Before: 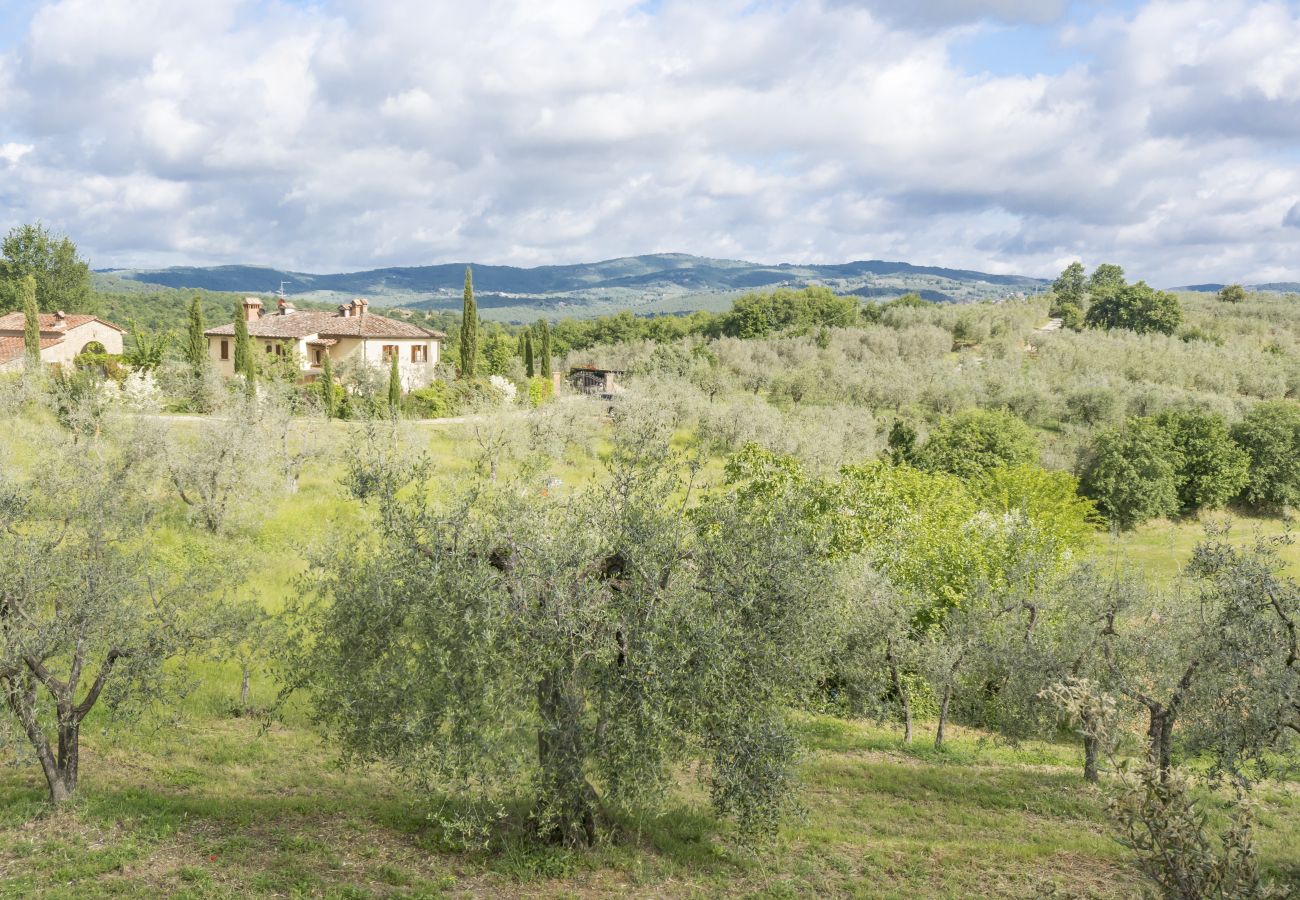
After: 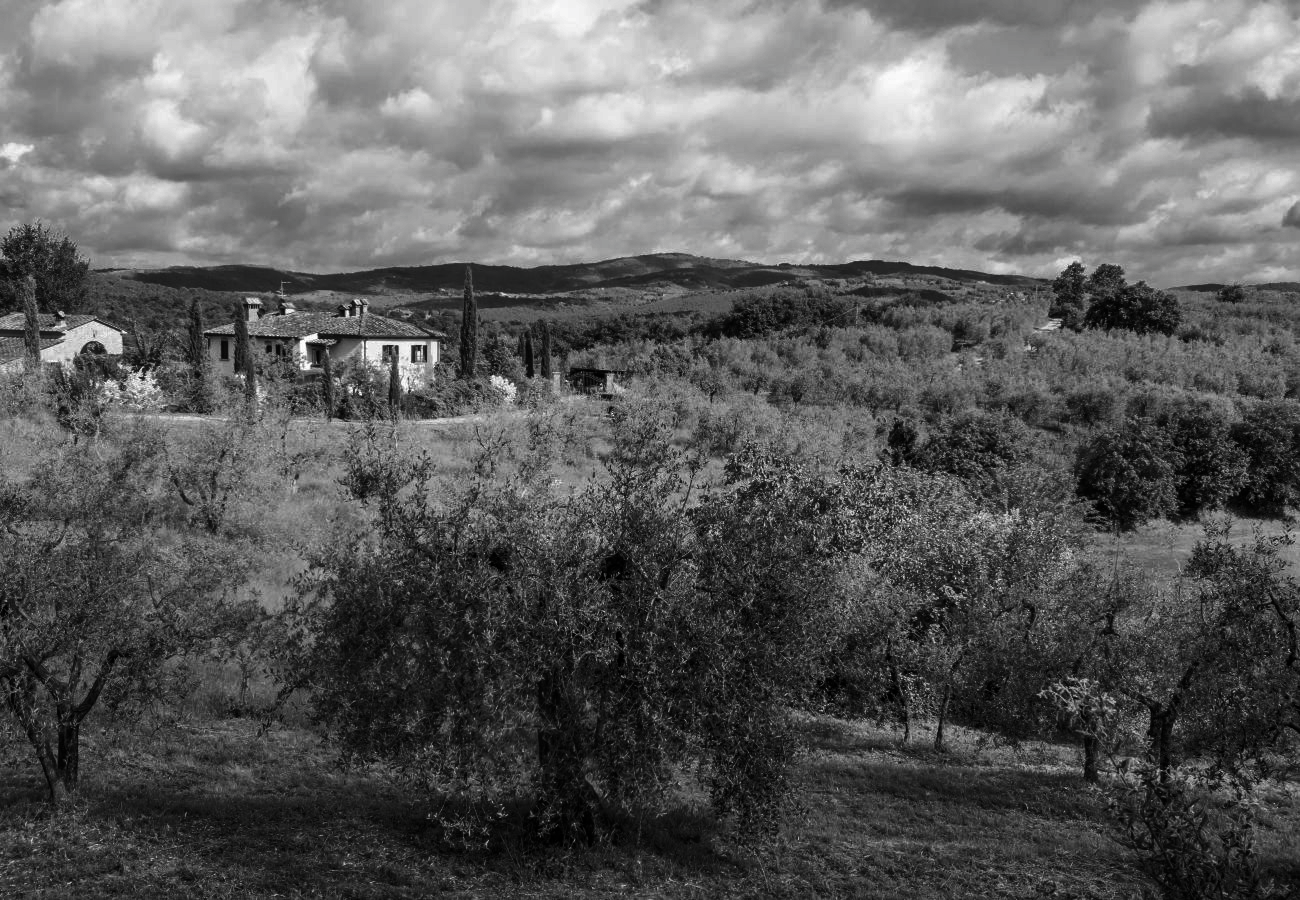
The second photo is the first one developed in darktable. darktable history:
shadows and highlights: shadows 31.27, highlights 0.83, soften with gaussian
color calibration: illuminant same as pipeline (D50), adaptation none (bypass), x 0.332, y 0.335, temperature 5013 K
contrast brightness saturation: contrast 0.025, brightness -0.984, saturation -0.995
